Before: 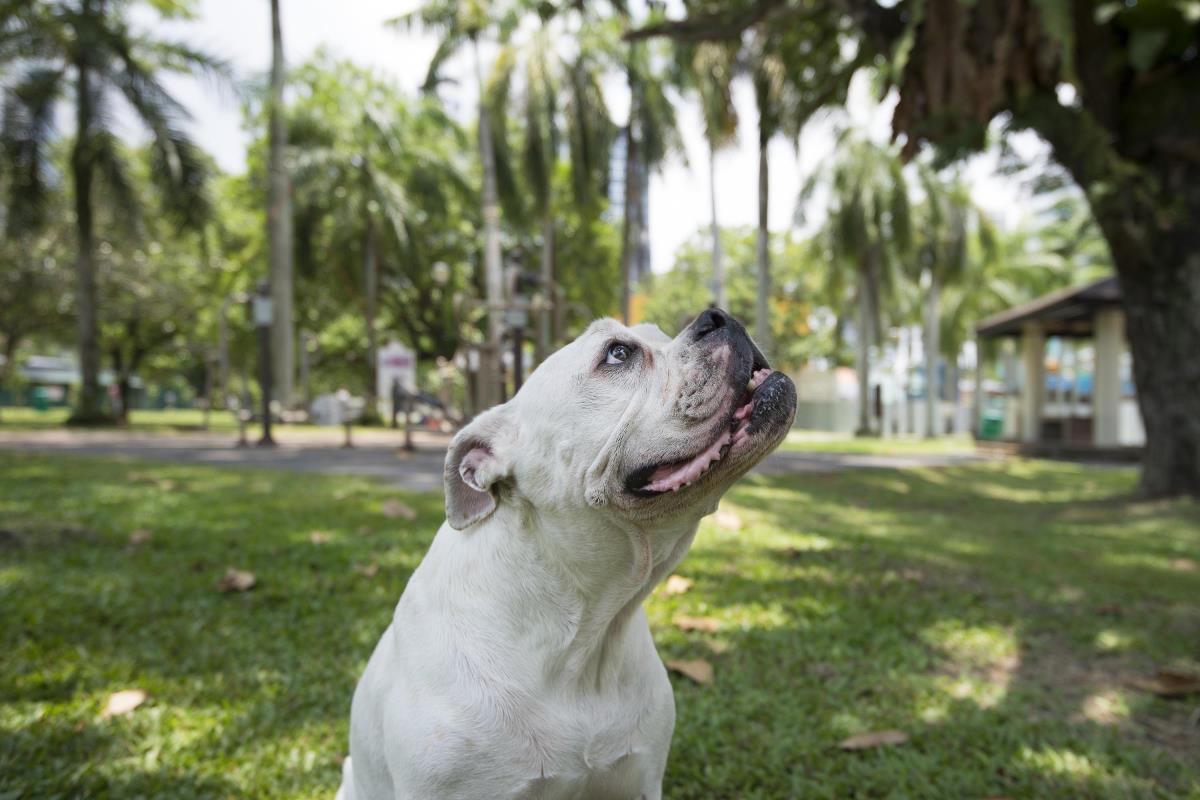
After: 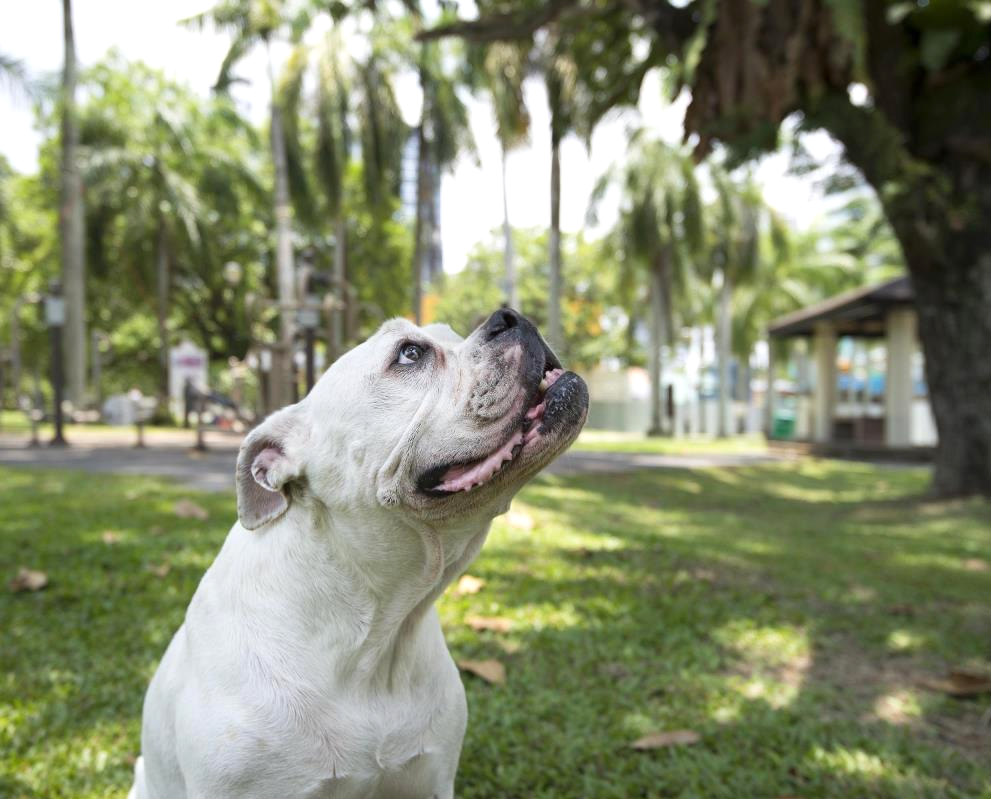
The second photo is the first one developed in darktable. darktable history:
crop: left 17.353%, bottom 0.04%
exposure: exposure 0.299 EV, compensate exposure bias true, compensate highlight preservation false
